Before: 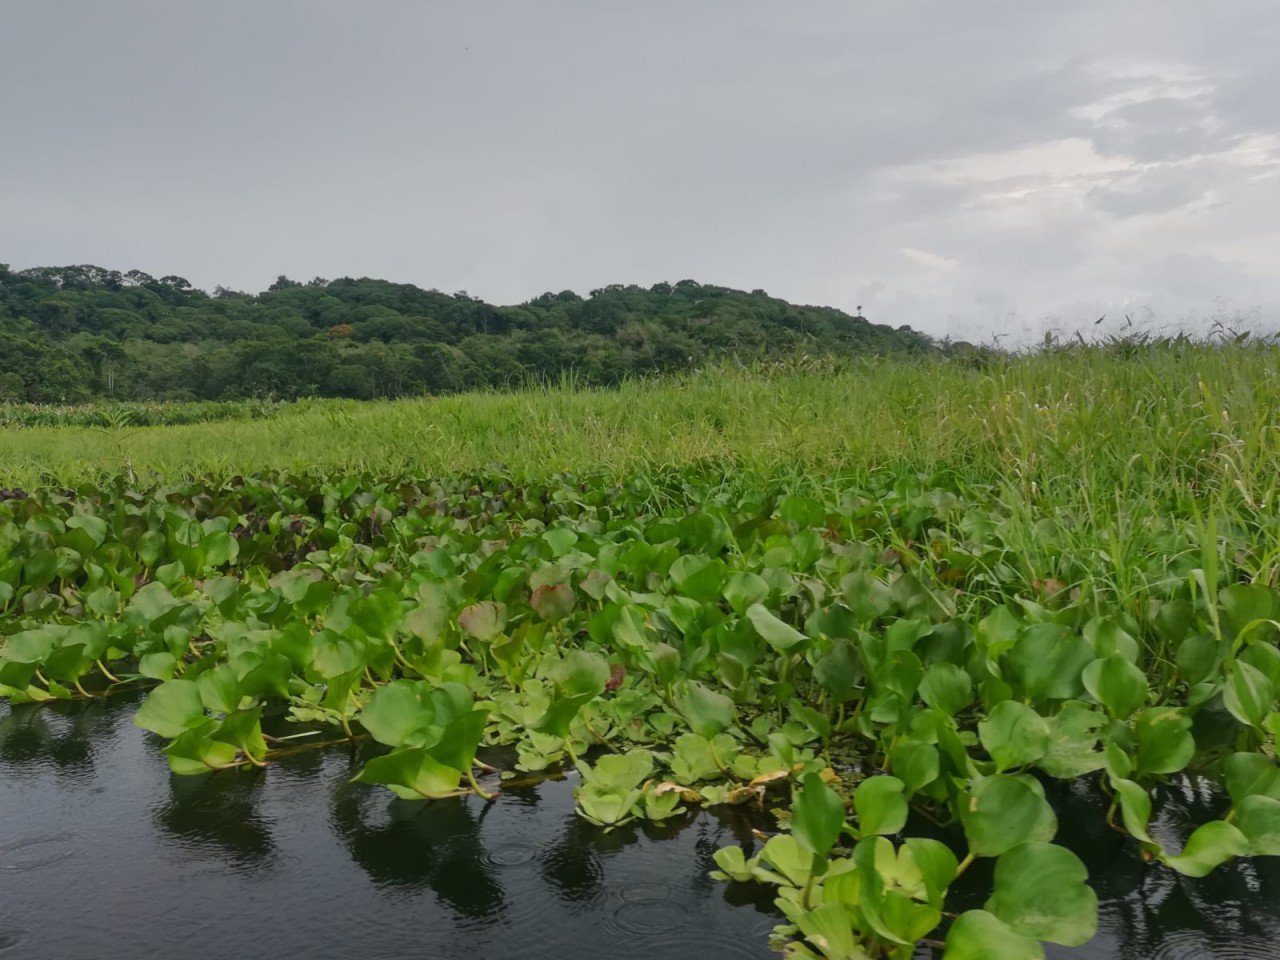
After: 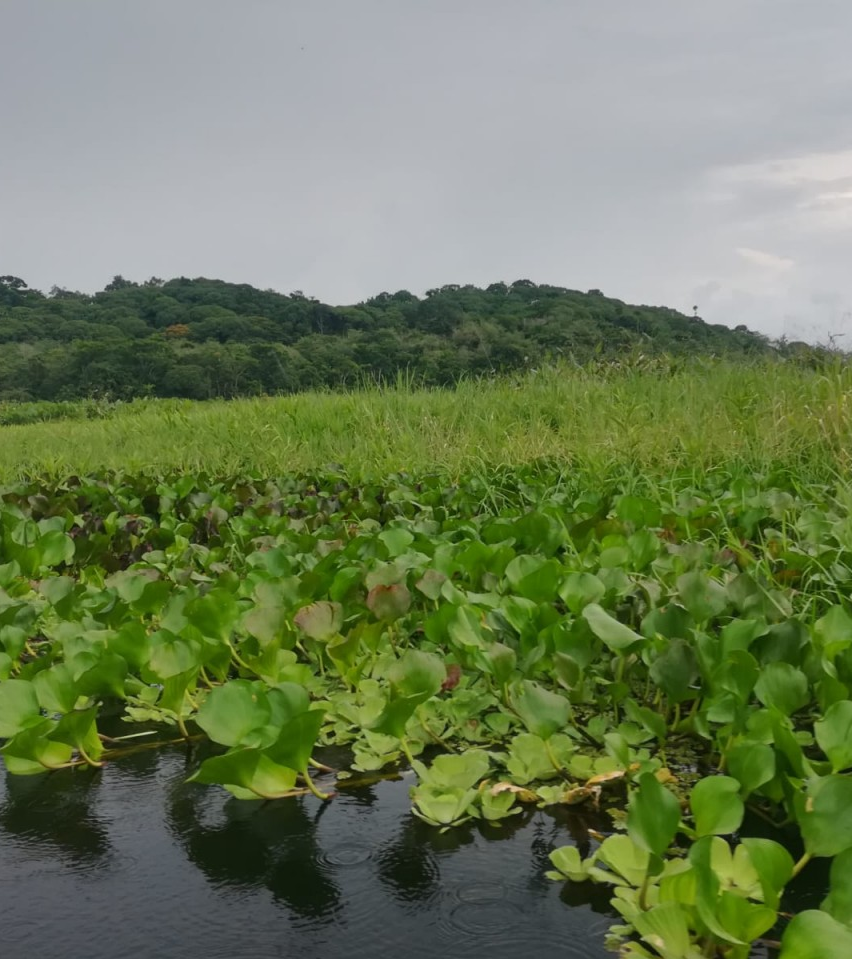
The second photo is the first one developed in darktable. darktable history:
crop and rotate: left 12.836%, right 20.597%
